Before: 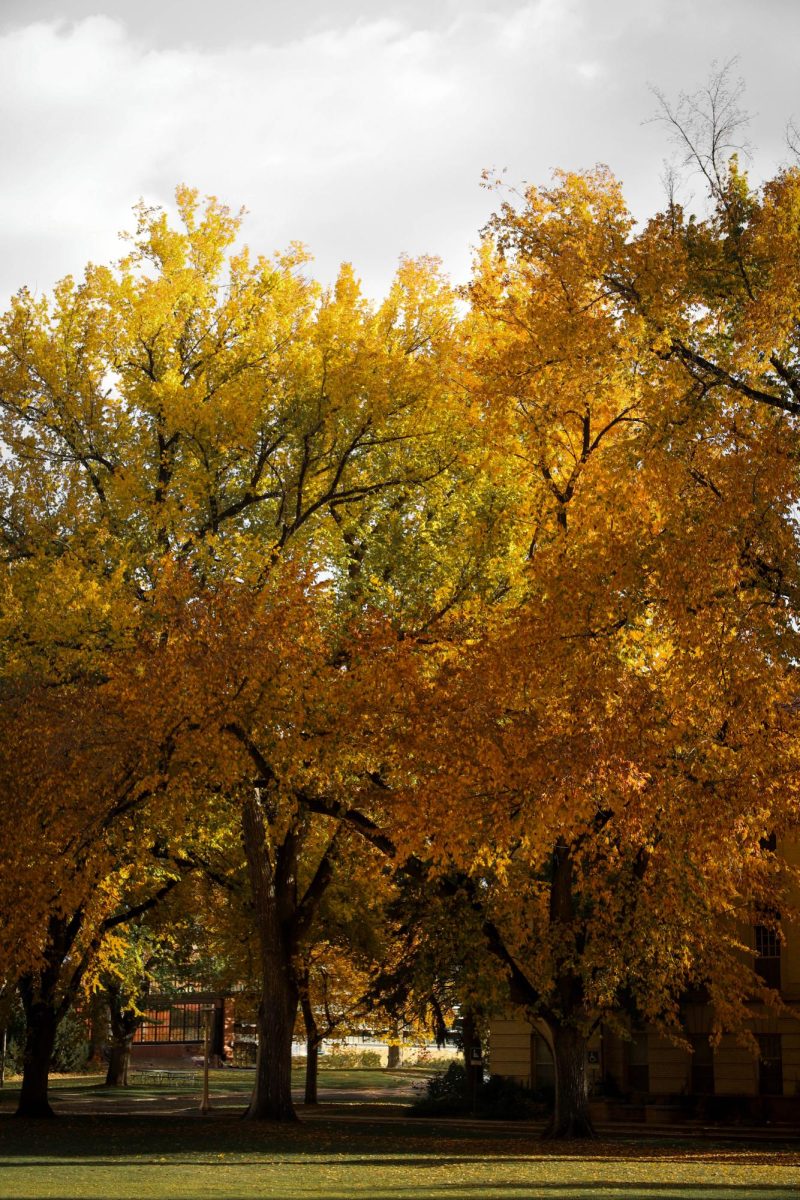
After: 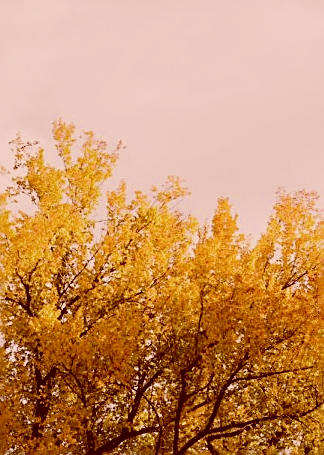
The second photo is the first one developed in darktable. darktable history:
white balance: red 1.004, blue 1.024
crop: left 15.452%, top 5.459%, right 43.956%, bottom 56.62%
filmic rgb: black relative exposure -7.65 EV, white relative exposure 4.56 EV, hardness 3.61, contrast 1.05
sharpen: amount 0.75
color correction: highlights a* 9.03, highlights b* 8.71, shadows a* 40, shadows b* 40, saturation 0.8
